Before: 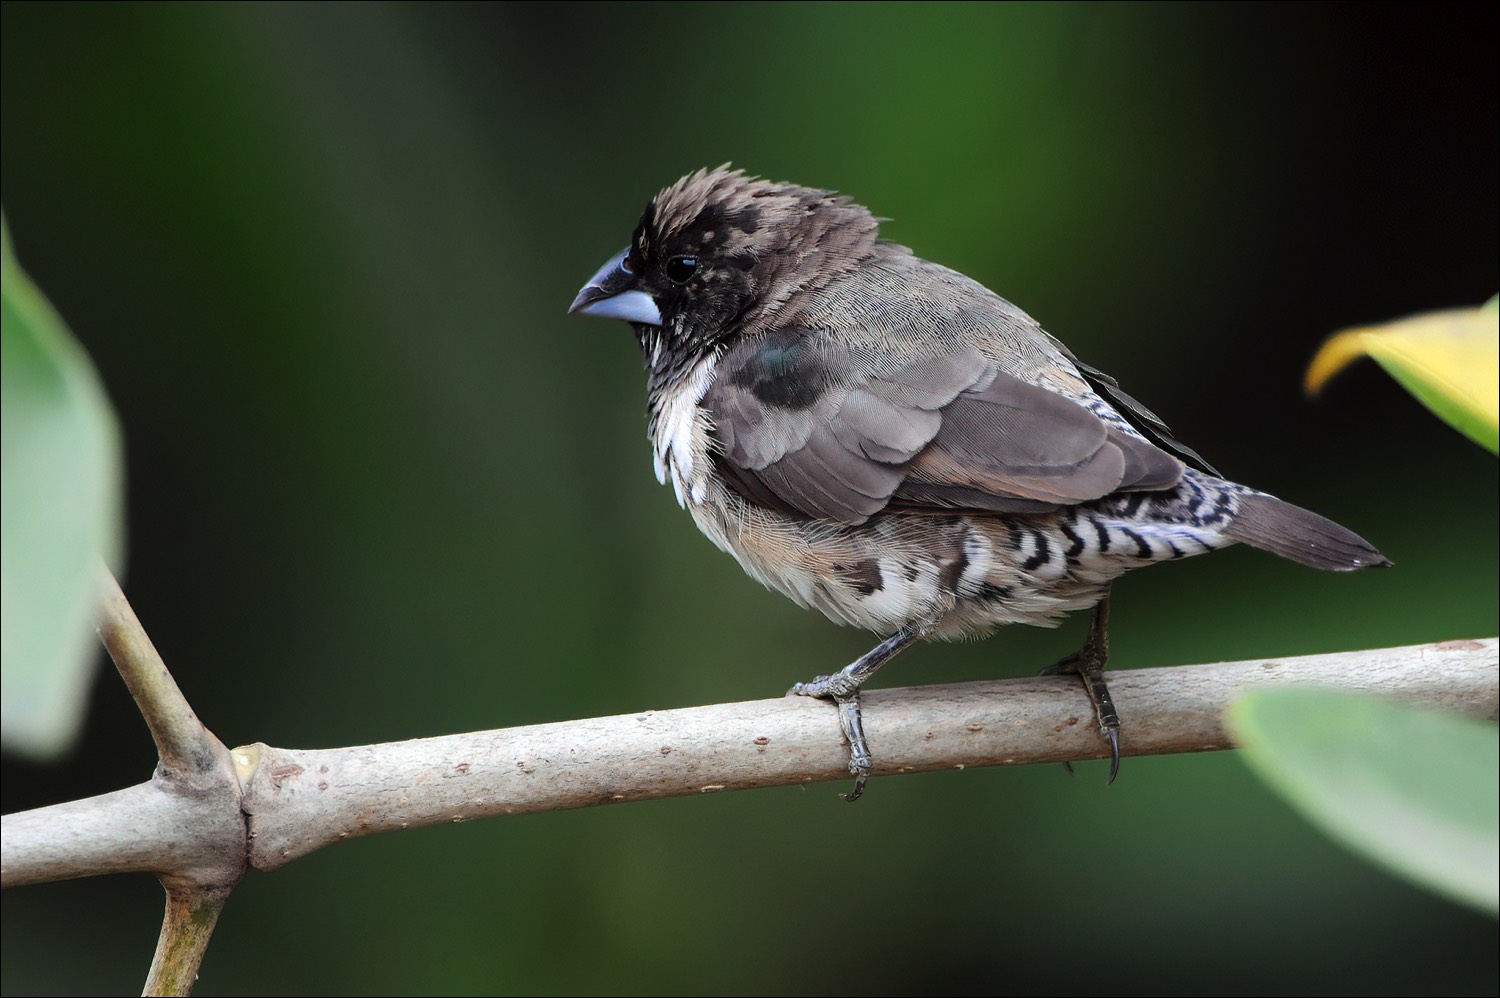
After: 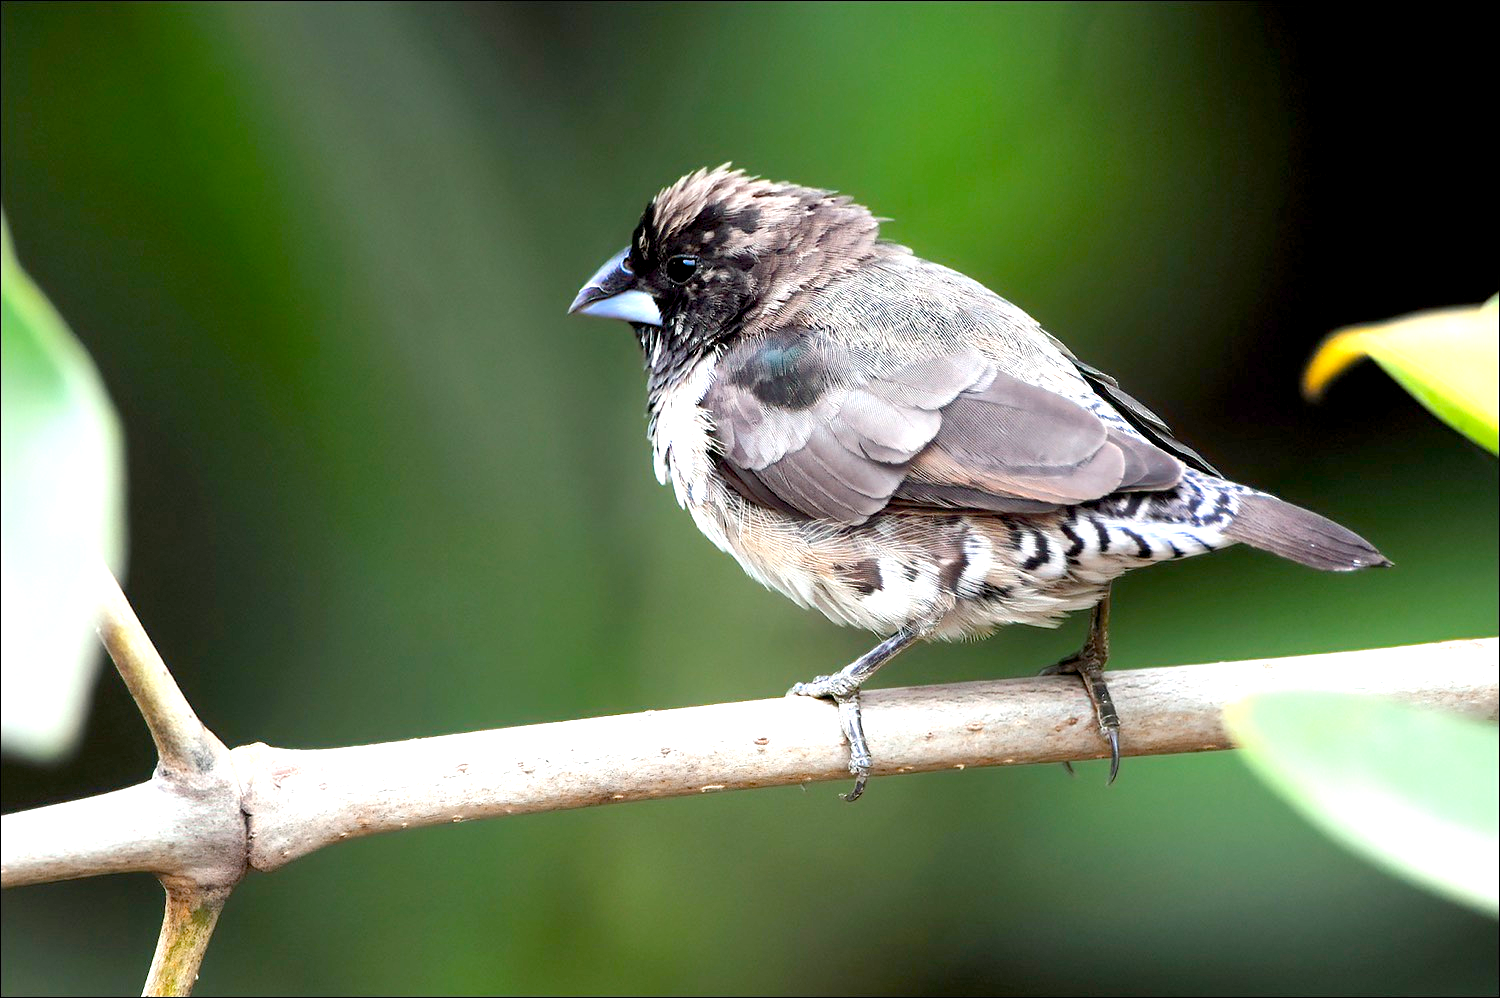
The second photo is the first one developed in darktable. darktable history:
exposure: black level correction 0, exposure 1.095 EV, compensate exposure bias true, compensate highlight preservation false
color balance rgb: global offset › luminance -0.88%, linear chroma grading › global chroma 14.984%, perceptual saturation grading › global saturation 0.683%
